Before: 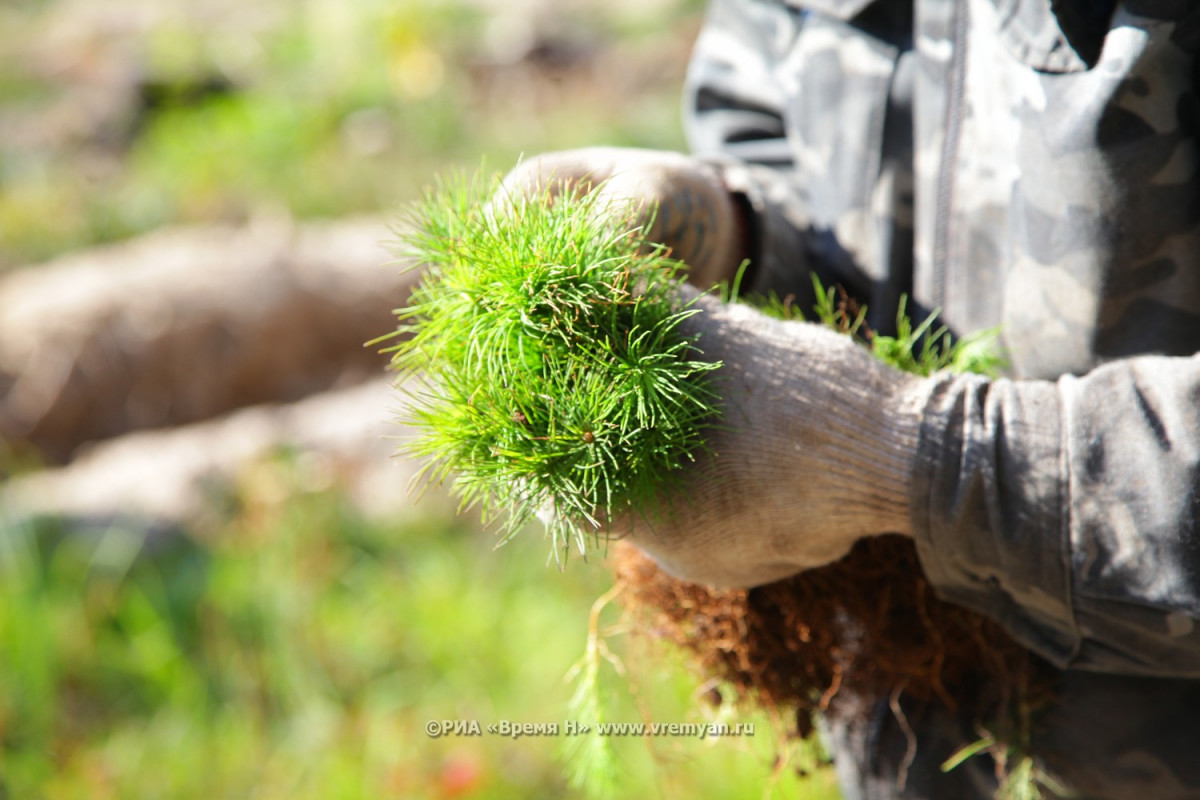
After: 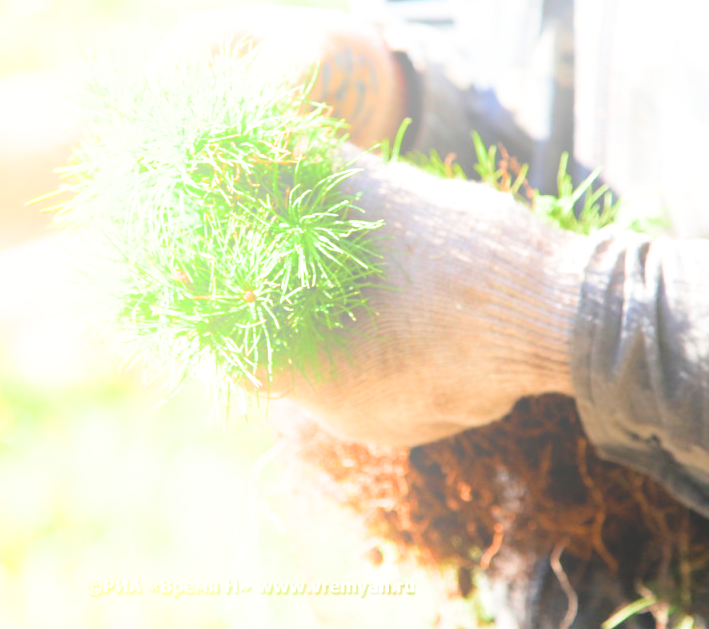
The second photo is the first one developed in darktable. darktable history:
filmic rgb: middle gray luminance 9.23%, black relative exposure -10.55 EV, white relative exposure 3.45 EV, threshold 6 EV, target black luminance 0%, hardness 5.98, latitude 59.69%, contrast 1.087, highlights saturation mix 5%, shadows ↔ highlights balance 29.23%, add noise in highlights 0, color science v3 (2019), use custom middle-gray values true, iterations of high-quality reconstruction 0, contrast in highlights soft, enable highlight reconstruction true
crop and rotate: left 28.256%, top 17.734%, right 12.656%, bottom 3.573%
exposure: black level correction 0.001, exposure 0.5 EV, compensate exposure bias true, compensate highlight preservation false
bloom: size 40%
